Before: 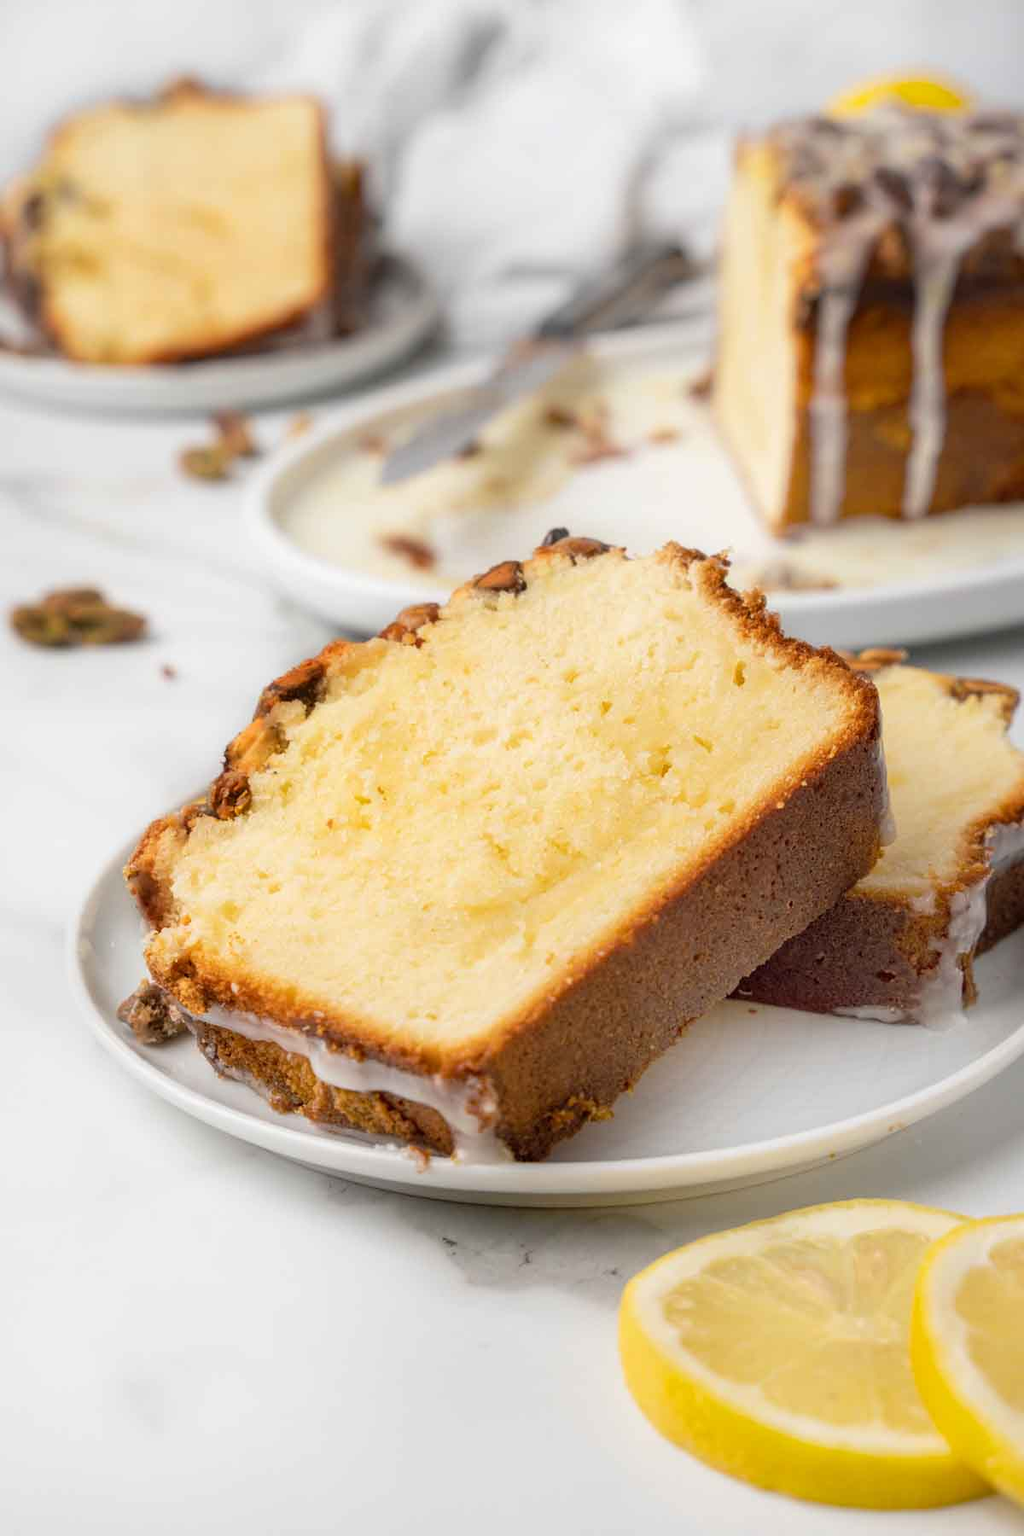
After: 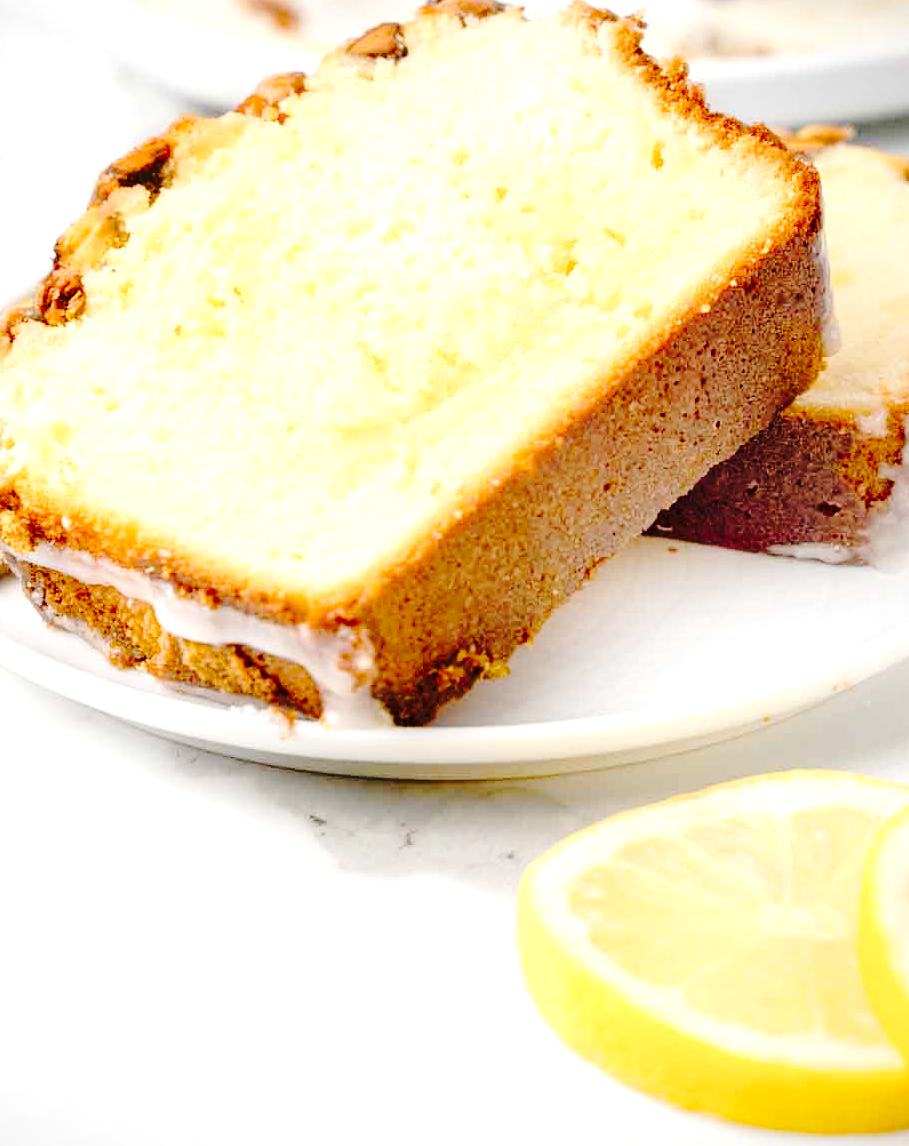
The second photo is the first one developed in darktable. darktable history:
exposure: black level correction 0, exposure 0.952 EV, compensate highlight preservation false
vignetting: brightness -0.228, saturation 0.144
tone curve: curves: ch0 [(0, 0) (0.094, 0.039) (0.243, 0.155) (0.411, 0.482) (0.479, 0.583) (0.654, 0.742) (0.793, 0.851) (0.994, 0.974)]; ch1 [(0, 0) (0.161, 0.092) (0.35, 0.33) (0.392, 0.392) (0.456, 0.456) (0.505, 0.502) (0.537, 0.518) (0.553, 0.53) (0.573, 0.569) (0.718, 0.718) (1, 1)]; ch2 [(0, 0) (0.346, 0.362) (0.411, 0.412) (0.502, 0.502) (0.531, 0.521) (0.576, 0.553) (0.615, 0.621) (1, 1)], preserve colors none
crop and rotate: left 17.494%, top 35.326%, right 6.729%, bottom 0.975%
